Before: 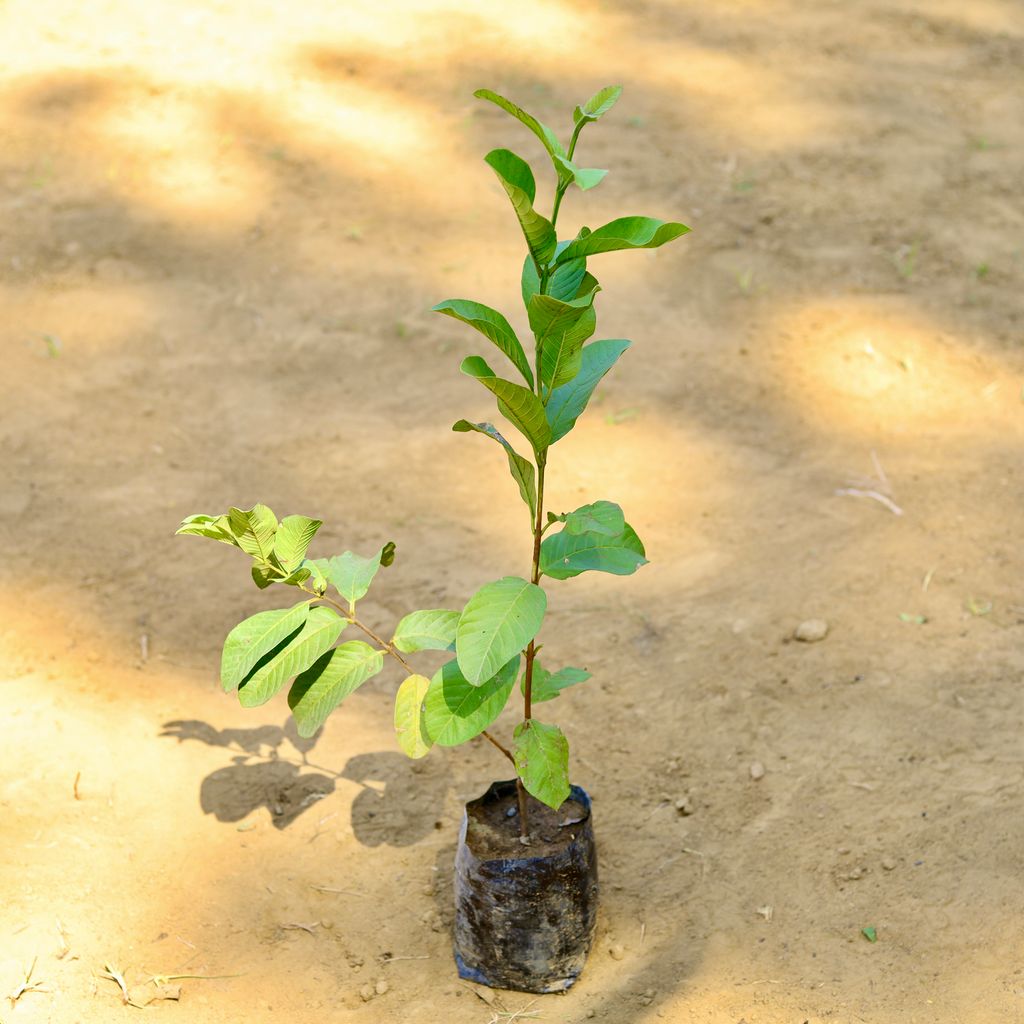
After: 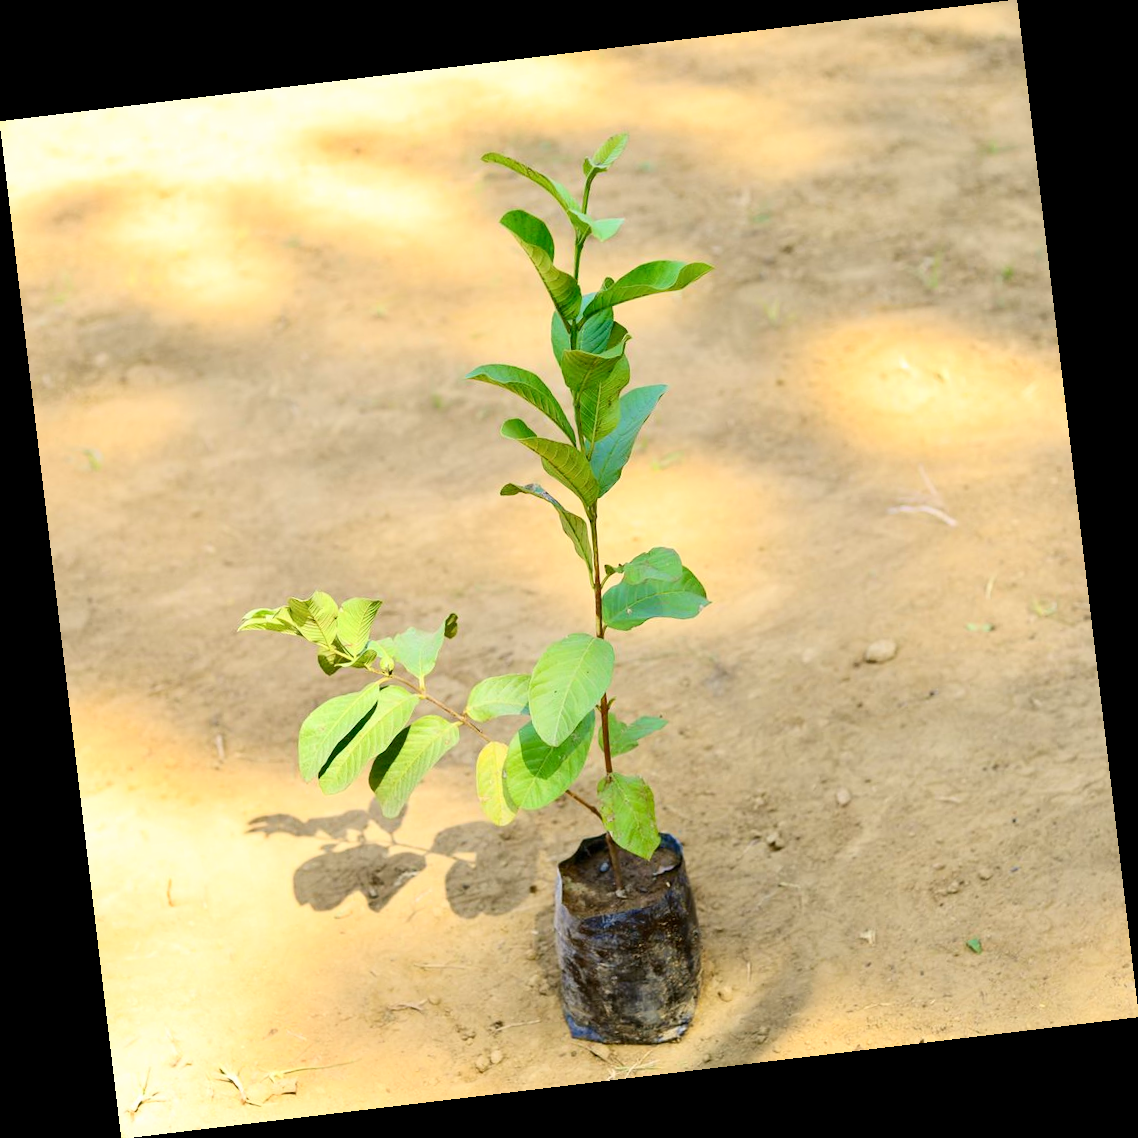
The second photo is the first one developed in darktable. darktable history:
rotate and perspective: rotation -6.83°, automatic cropping off
shadows and highlights: shadows 0, highlights 40
contrast brightness saturation: contrast 0.1, brightness 0.03, saturation 0.09
